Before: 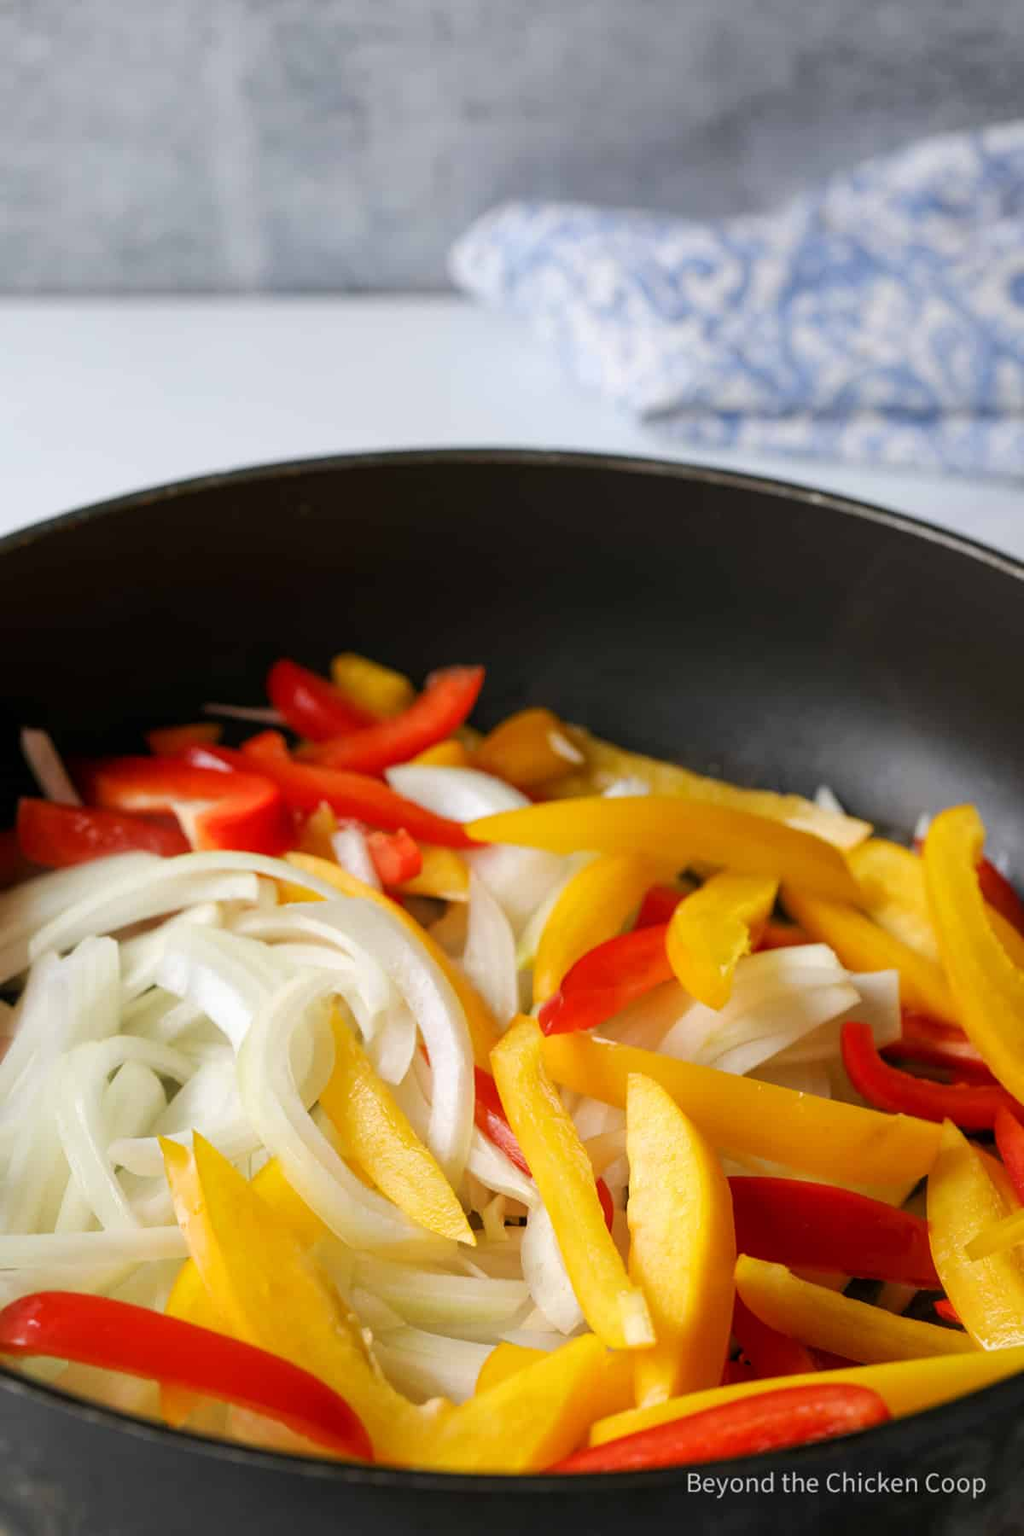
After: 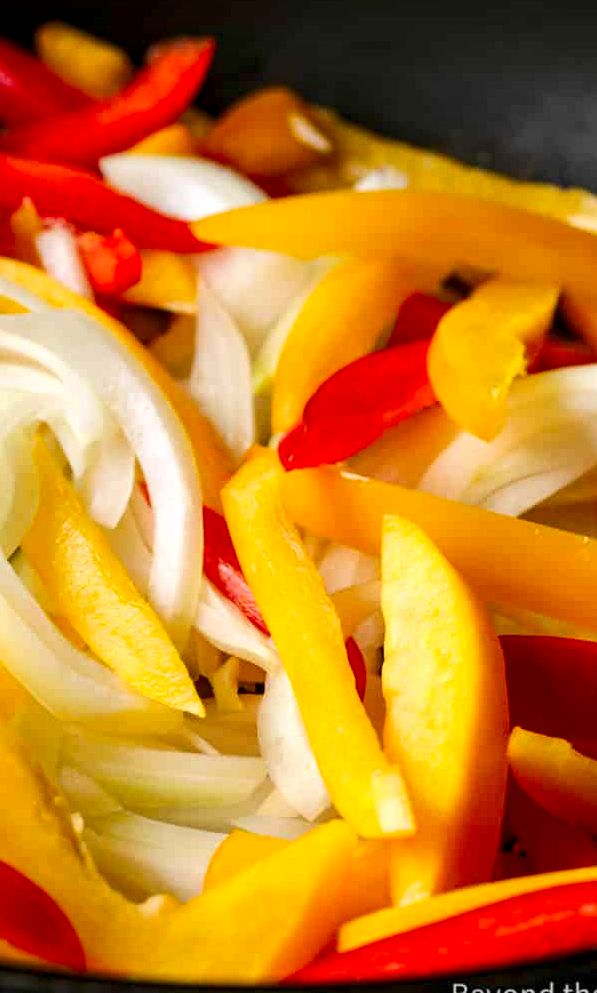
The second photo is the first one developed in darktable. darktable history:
crop: left 29.421%, top 41.316%, right 20.818%, bottom 3.494%
contrast brightness saturation: contrast 0.165, saturation 0.316
local contrast: highlights 23%, shadows 78%, midtone range 0.747
tone equalizer: edges refinement/feathering 500, mask exposure compensation -1.57 EV, preserve details no
